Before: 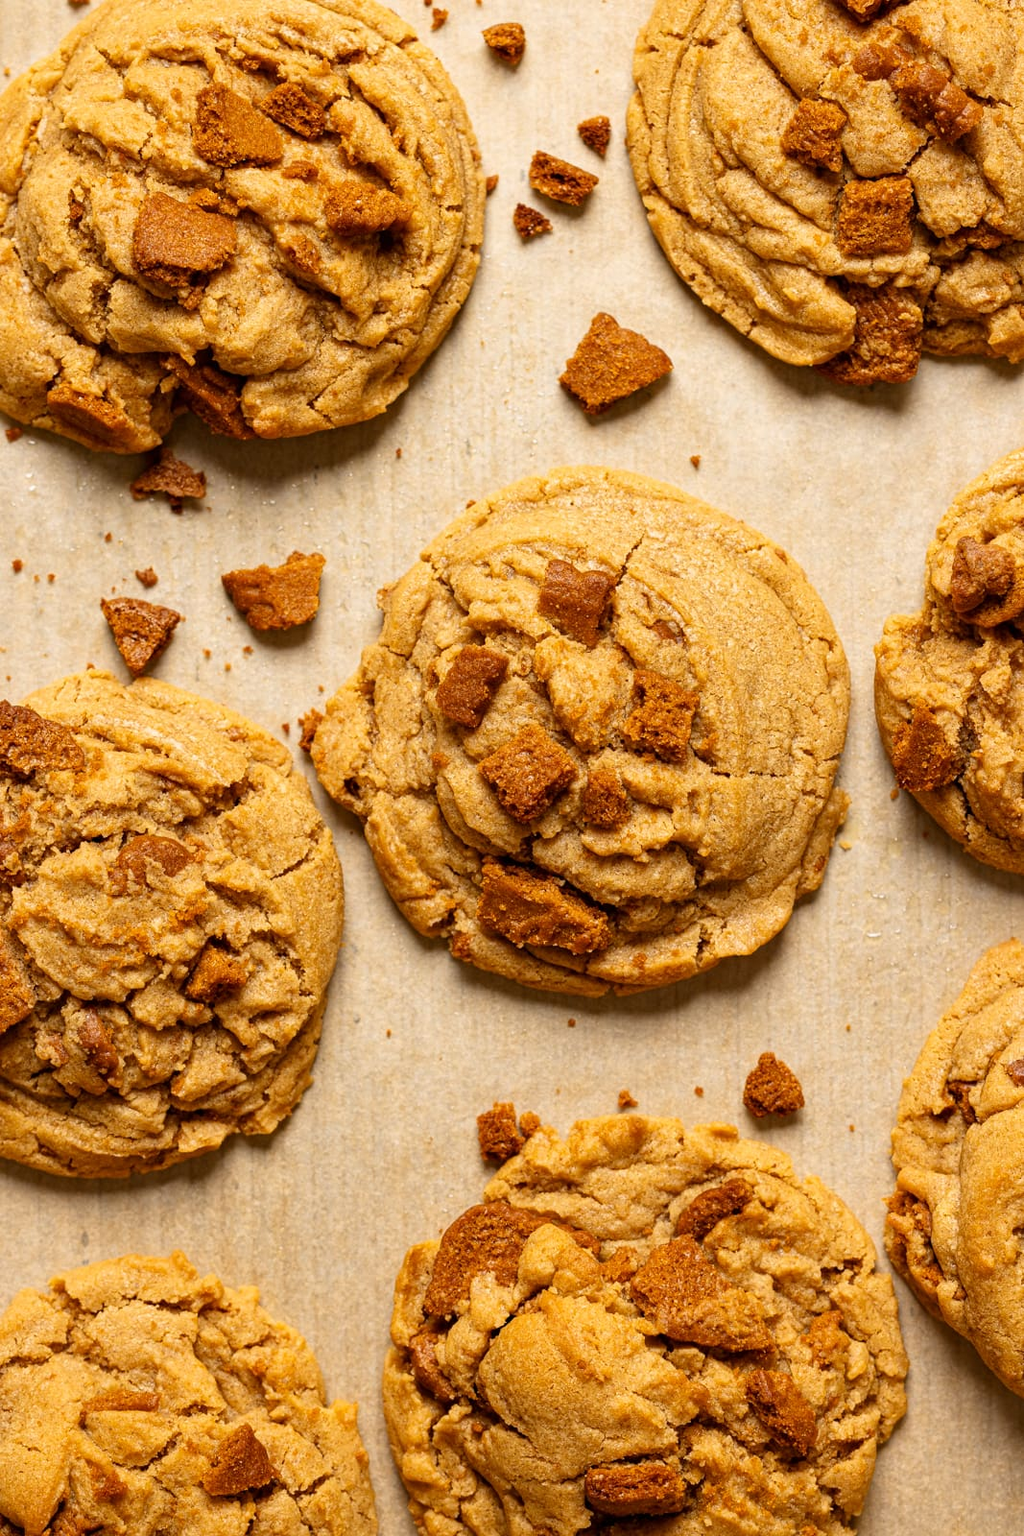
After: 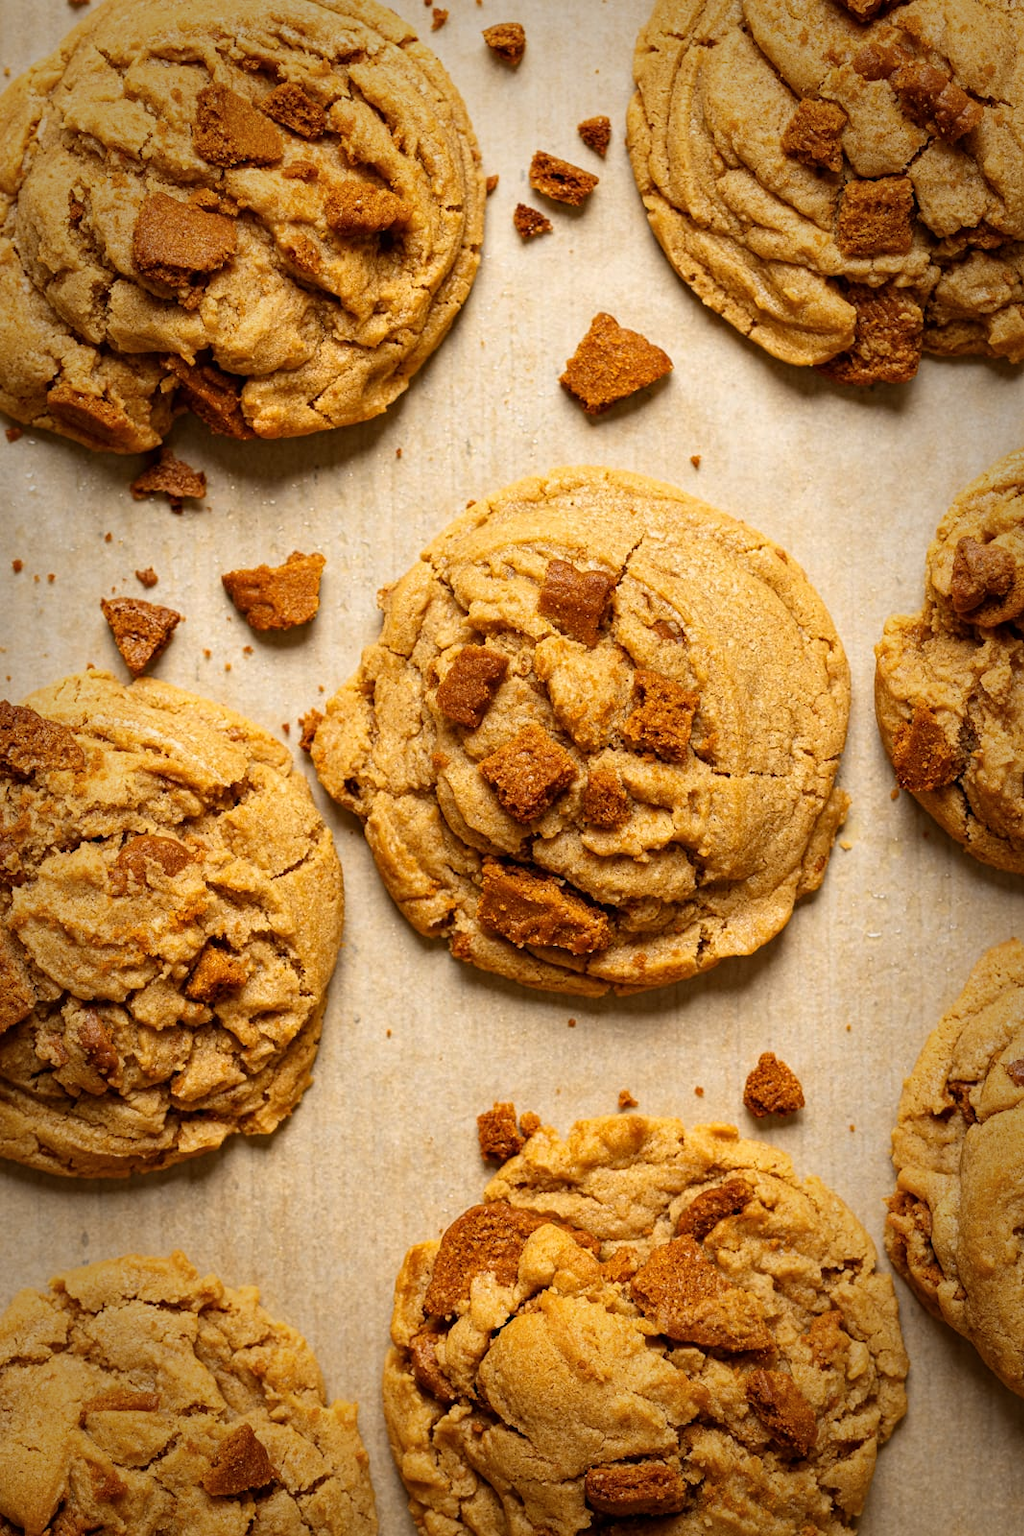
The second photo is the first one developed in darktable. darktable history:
vignetting: fall-off start 66.69%, fall-off radius 39.63%, saturation -0.025, automatic ratio true, width/height ratio 0.672, unbound false
